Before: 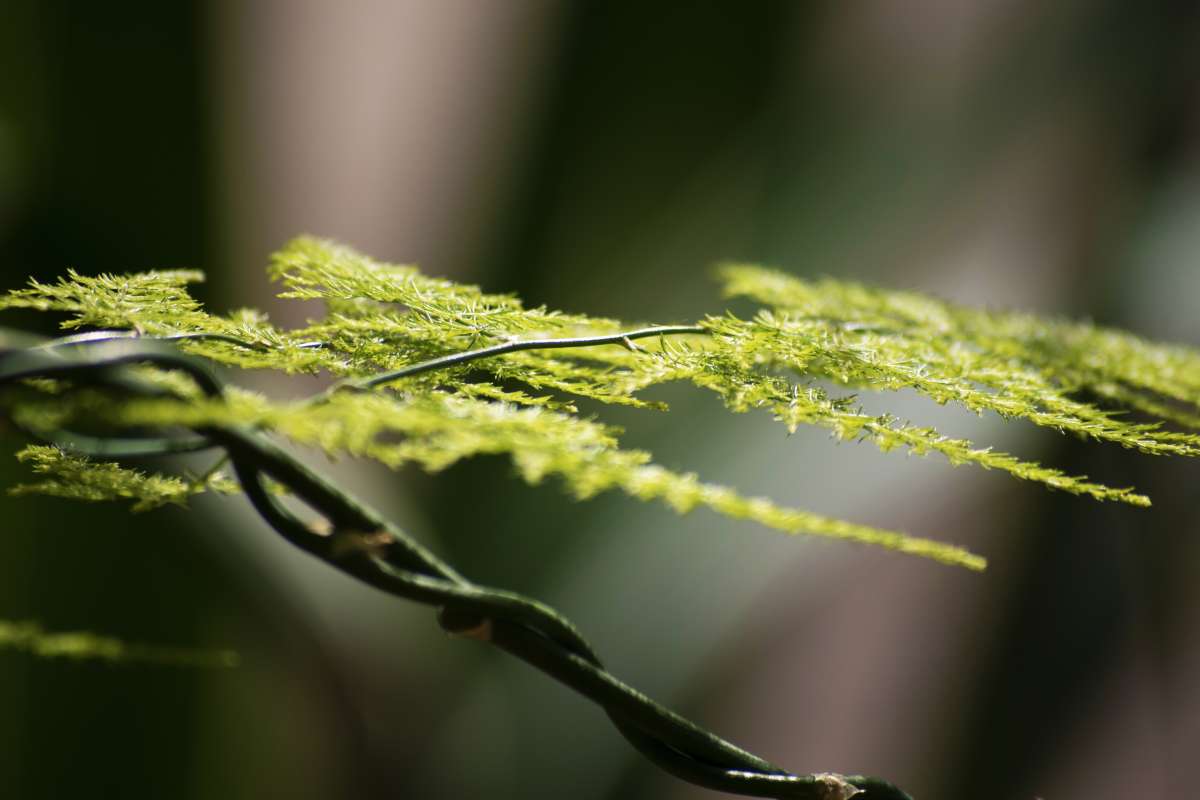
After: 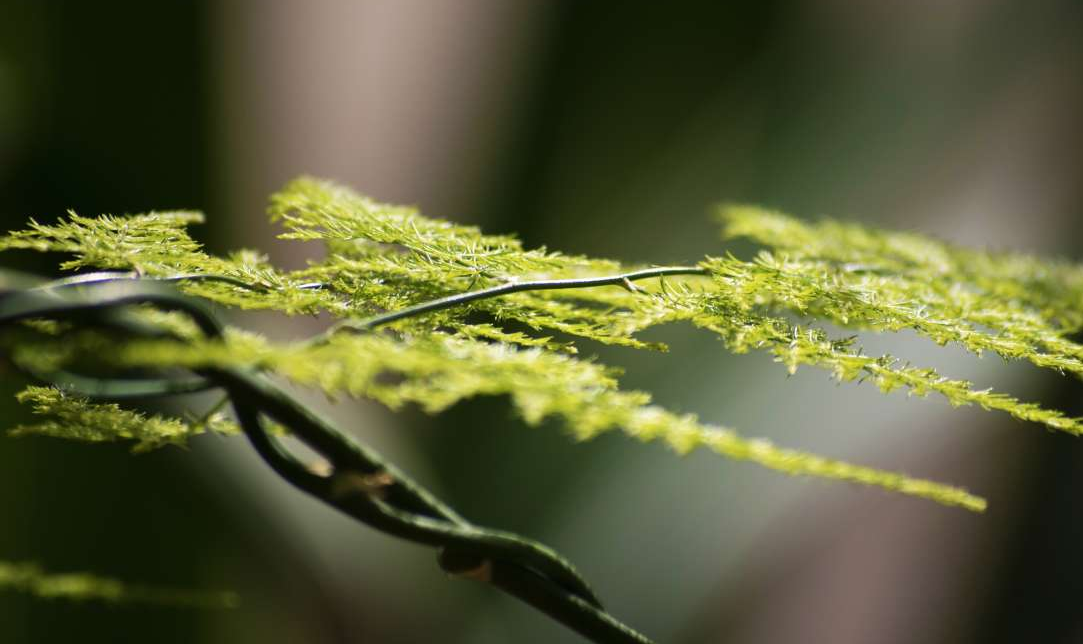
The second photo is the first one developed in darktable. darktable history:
crop: top 7.49%, right 9.717%, bottom 11.943%
